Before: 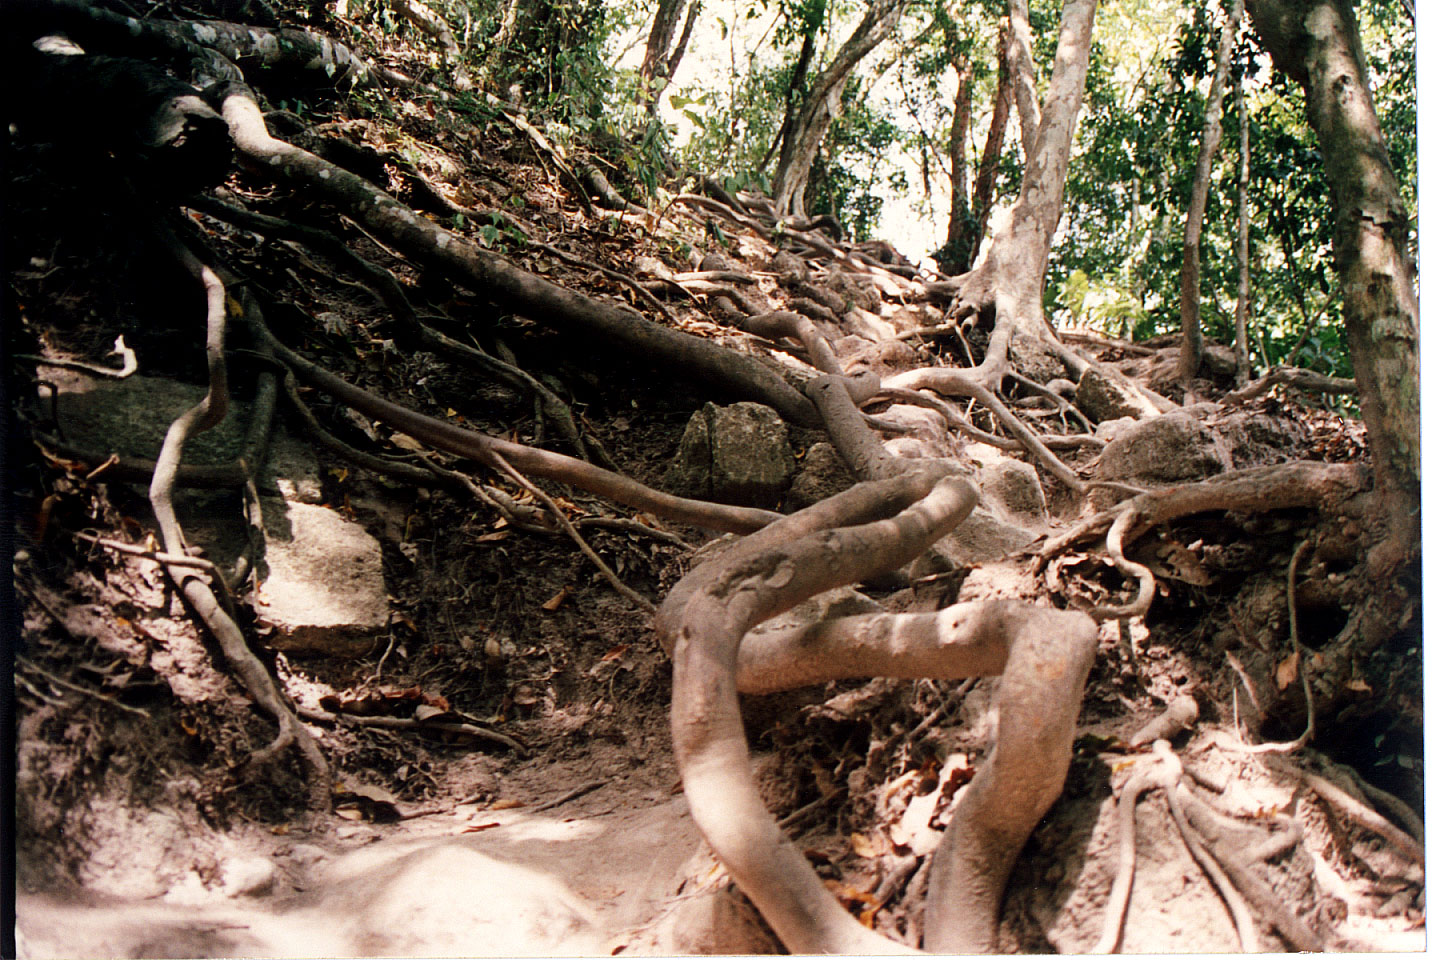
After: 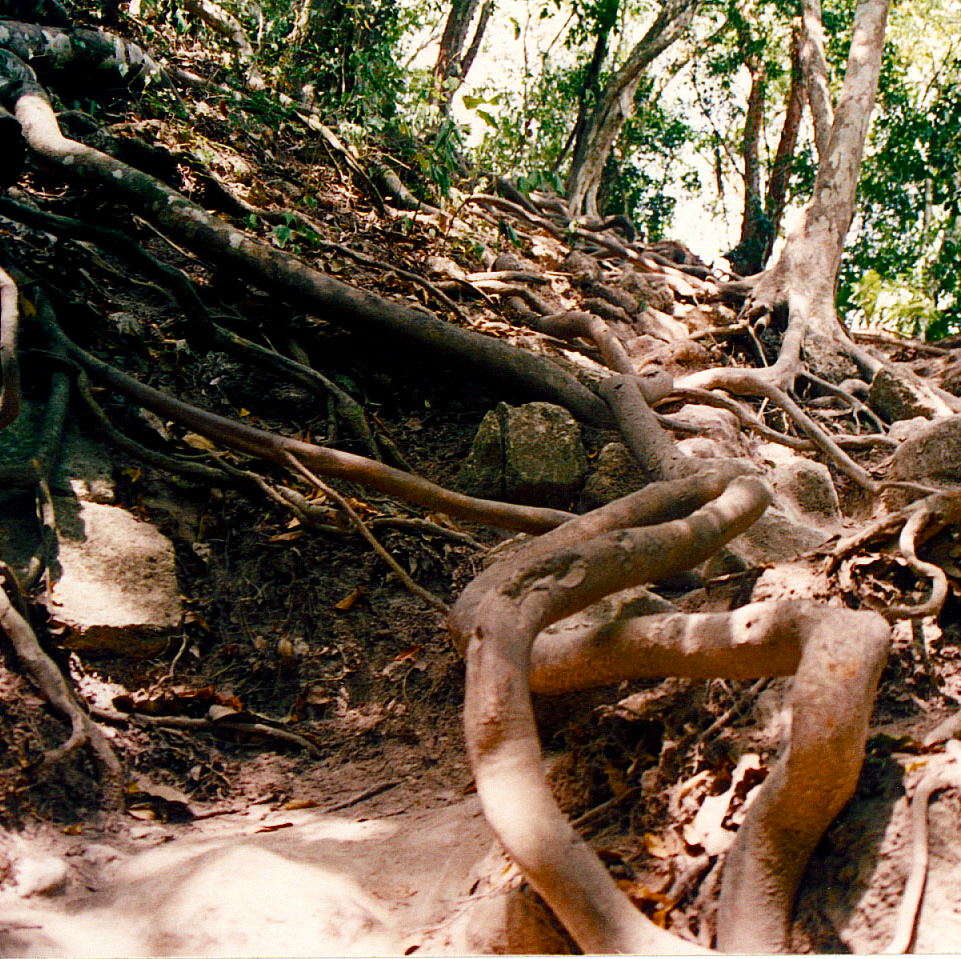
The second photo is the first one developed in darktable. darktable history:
crop and rotate: left 14.425%, right 18.797%
exposure: compensate highlight preservation false
color balance rgb: shadows lift › chroma 7.19%, shadows lift › hue 245.82°, perceptual saturation grading › global saturation 34.923%, perceptual saturation grading › highlights -29.868%, perceptual saturation grading › shadows 34.762%, saturation formula JzAzBz (2021)
